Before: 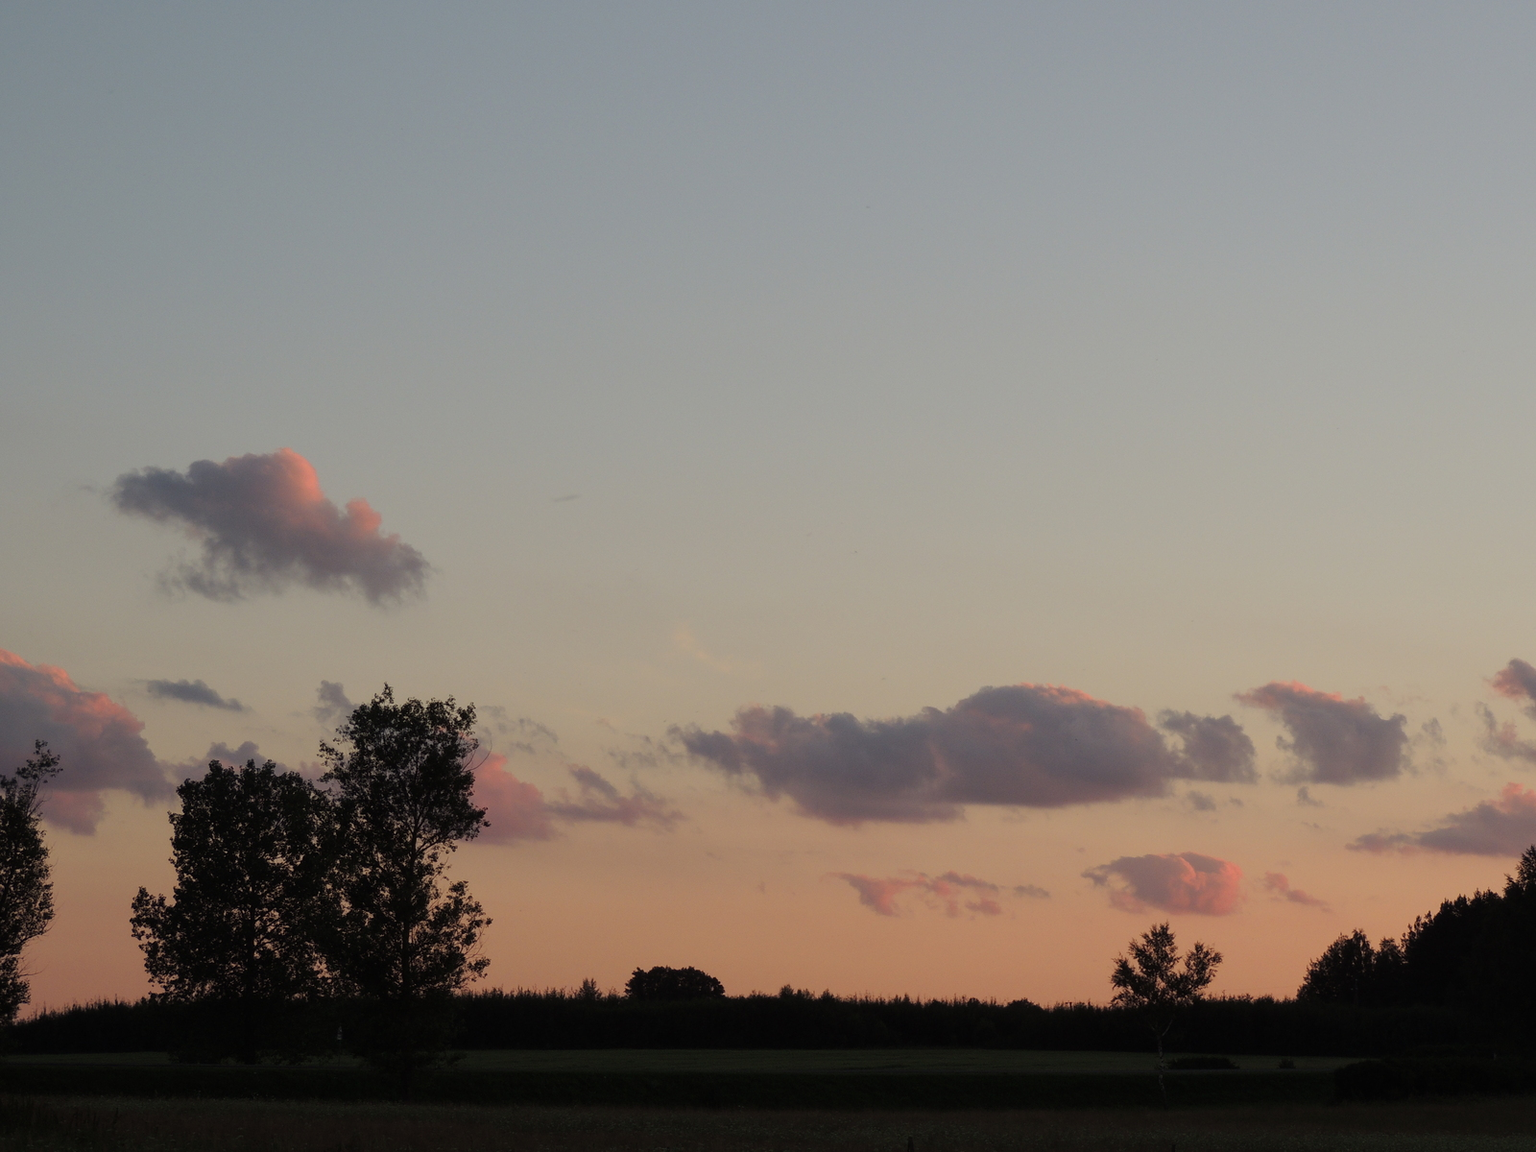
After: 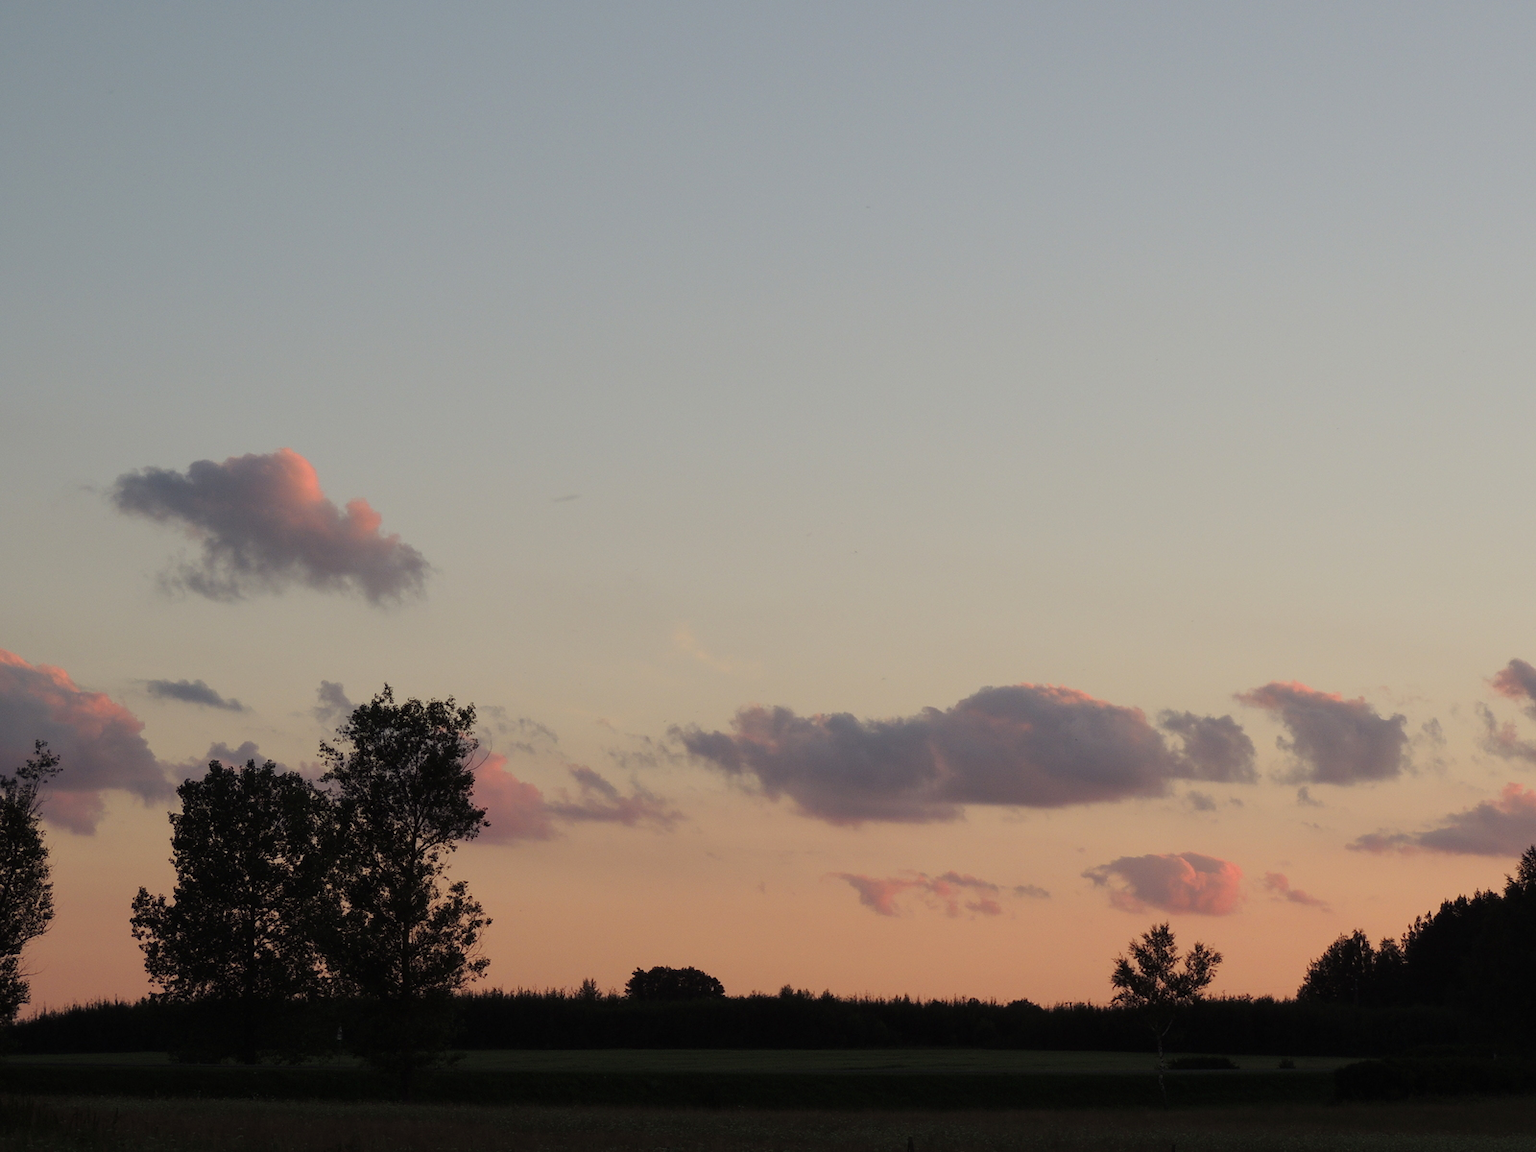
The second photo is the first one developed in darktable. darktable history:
exposure: exposure 0.165 EV, compensate highlight preservation false
